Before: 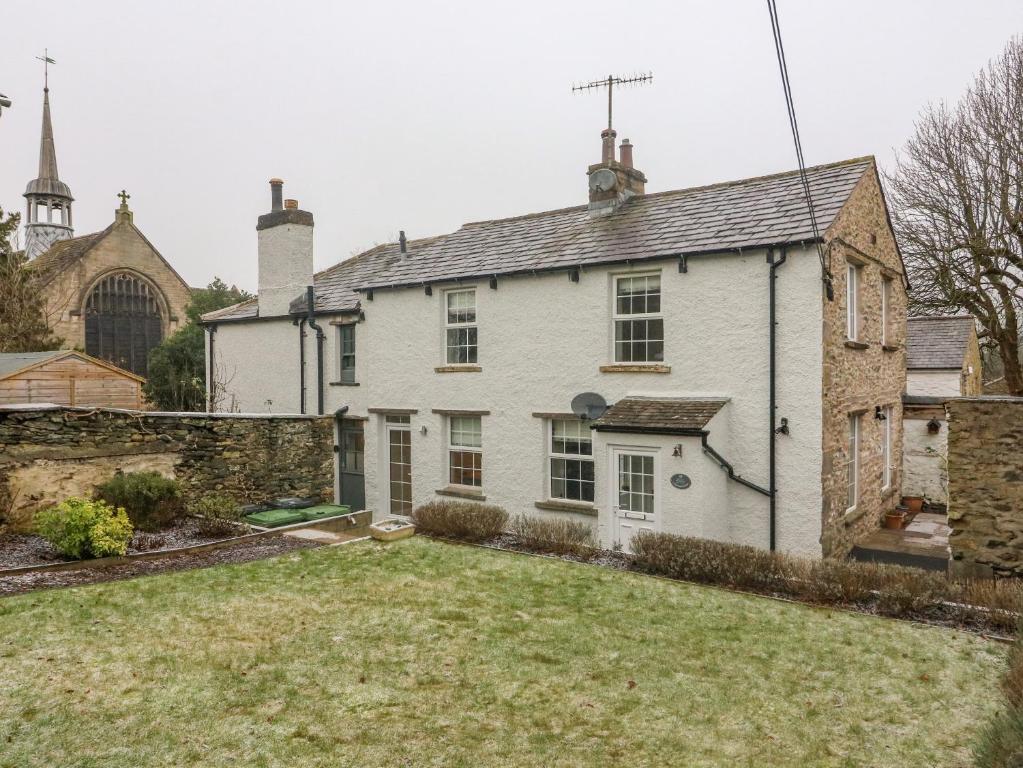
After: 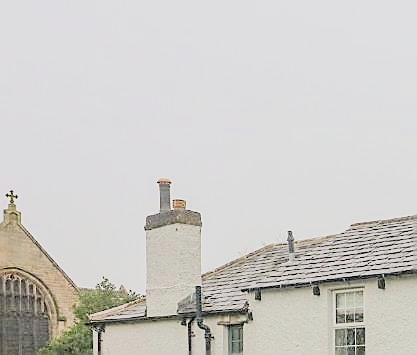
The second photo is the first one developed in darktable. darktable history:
filmic rgb: middle gray luminance 17.94%, black relative exposure -7.52 EV, white relative exposure 8.45 EV, target black luminance 0%, hardness 2.23, latitude 18.8%, contrast 0.872, highlights saturation mix 5.43%, shadows ↔ highlights balance 10.86%
sharpen: radius 1.362, amount 1.251, threshold 0.73
exposure: black level correction 0, exposure 1.494 EV, compensate highlight preservation false
crop and rotate: left 10.971%, top 0.089%, right 48.221%, bottom 53.618%
